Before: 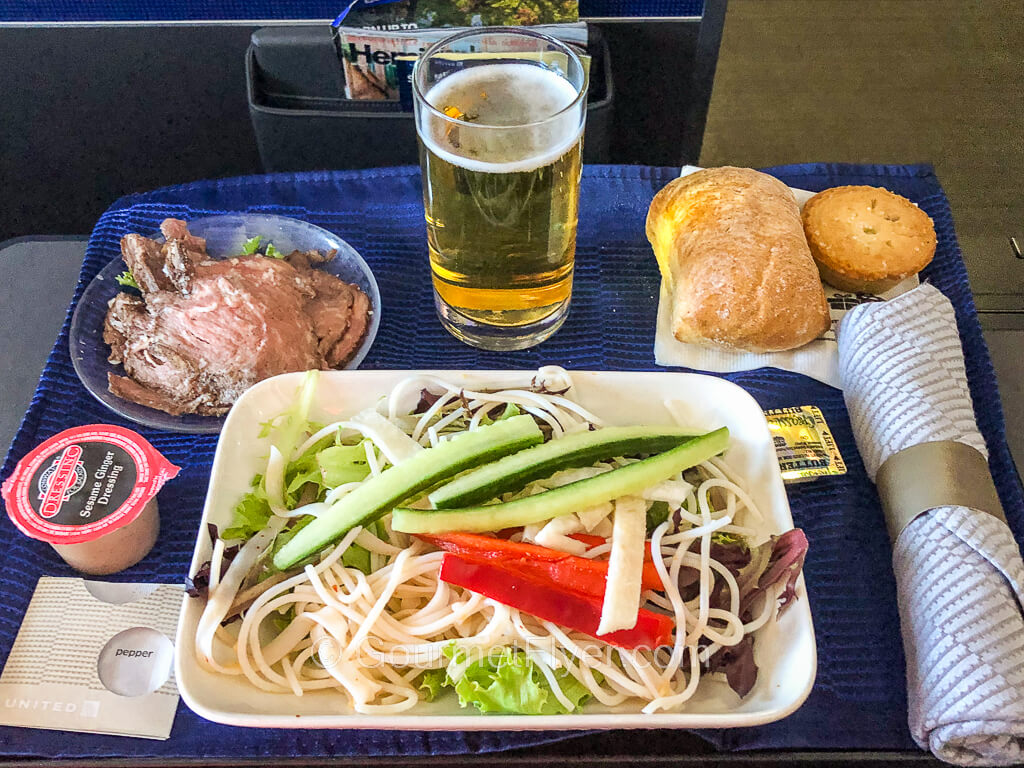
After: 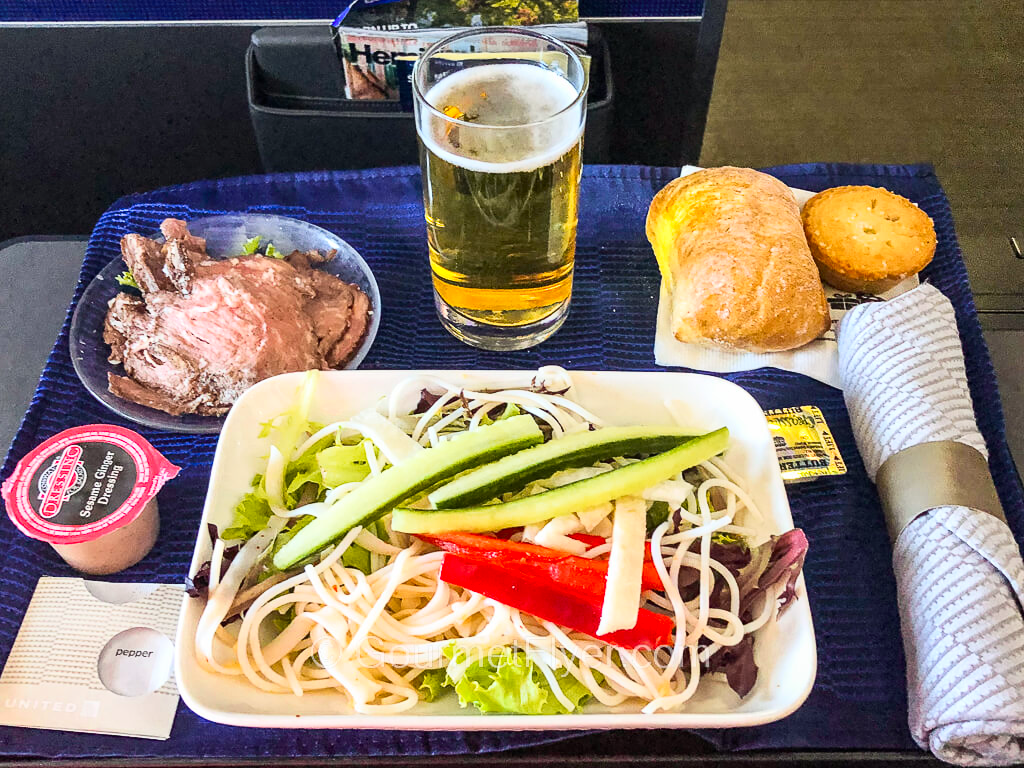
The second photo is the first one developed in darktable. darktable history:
tone curve: curves: ch0 [(0, 0.003) (0.117, 0.101) (0.257, 0.246) (0.408, 0.432) (0.632, 0.716) (0.795, 0.884) (1, 1)]; ch1 [(0, 0) (0.227, 0.197) (0.405, 0.421) (0.501, 0.501) (0.522, 0.526) (0.546, 0.564) (0.589, 0.602) (0.696, 0.761) (0.976, 0.992)]; ch2 [(0, 0) (0.208, 0.176) (0.377, 0.38) (0.5, 0.5) (0.537, 0.534) (0.571, 0.577) (0.627, 0.64) (0.698, 0.76) (1, 1)], color space Lab, independent channels, preserve colors none
